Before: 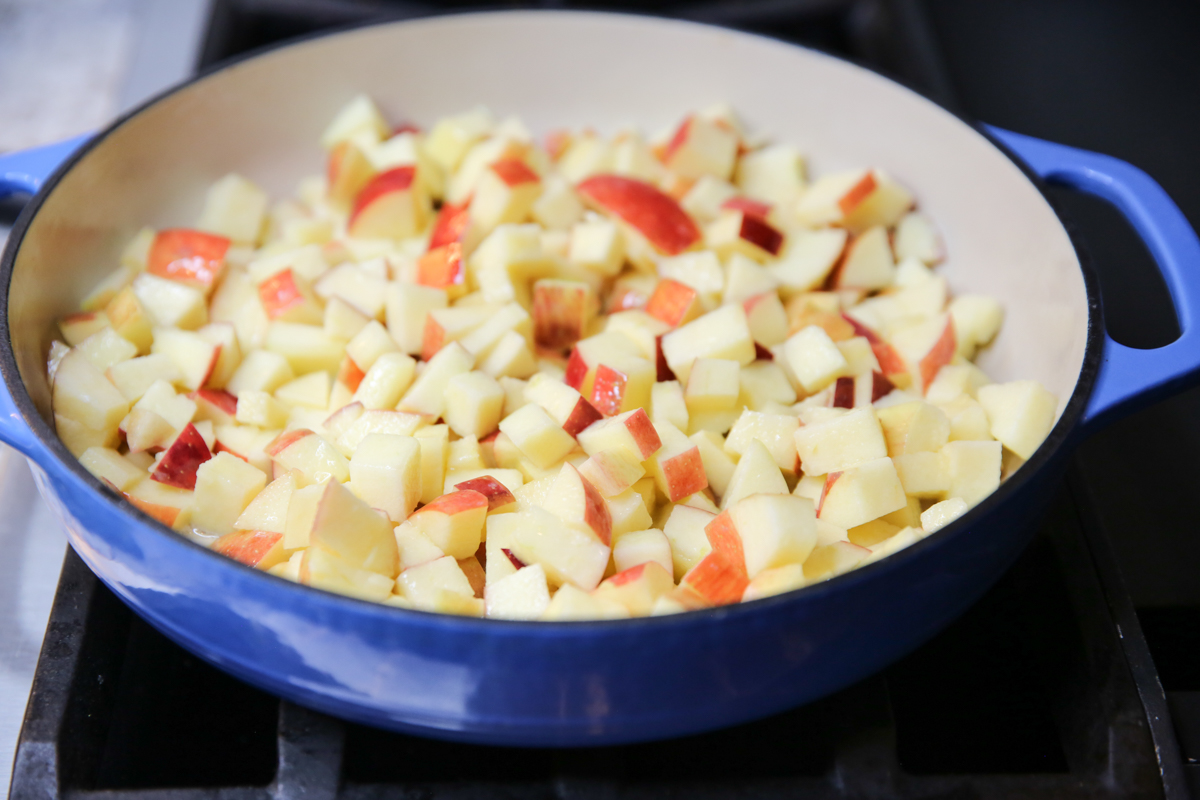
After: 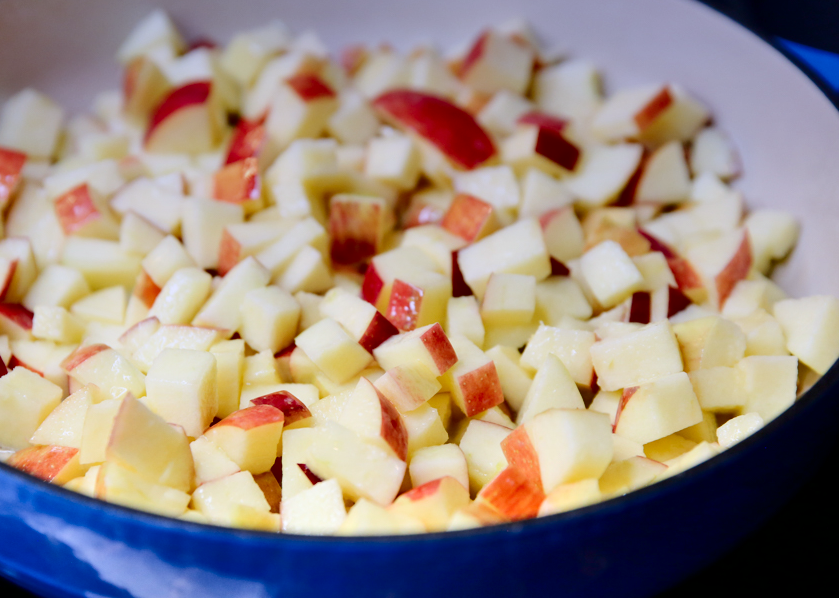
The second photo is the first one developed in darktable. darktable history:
graduated density: hue 238.83°, saturation 50%
contrast brightness saturation: contrast 0.24, brightness -0.24, saturation 0.14
tone equalizer: -7 EV 0.15 EV, -6 EV 0.6 EV, -5 EV 1.15 EV, -4 EV 1.33 EV, -3 EV 1.15 EV, -2 EV 0.6 EV, -1 EV 0.15 EV, mask exposure compensation -0.5 EV
crop and rotate: left 17.046%, top 10.659%, right 12.989%, bottom 14.553%
